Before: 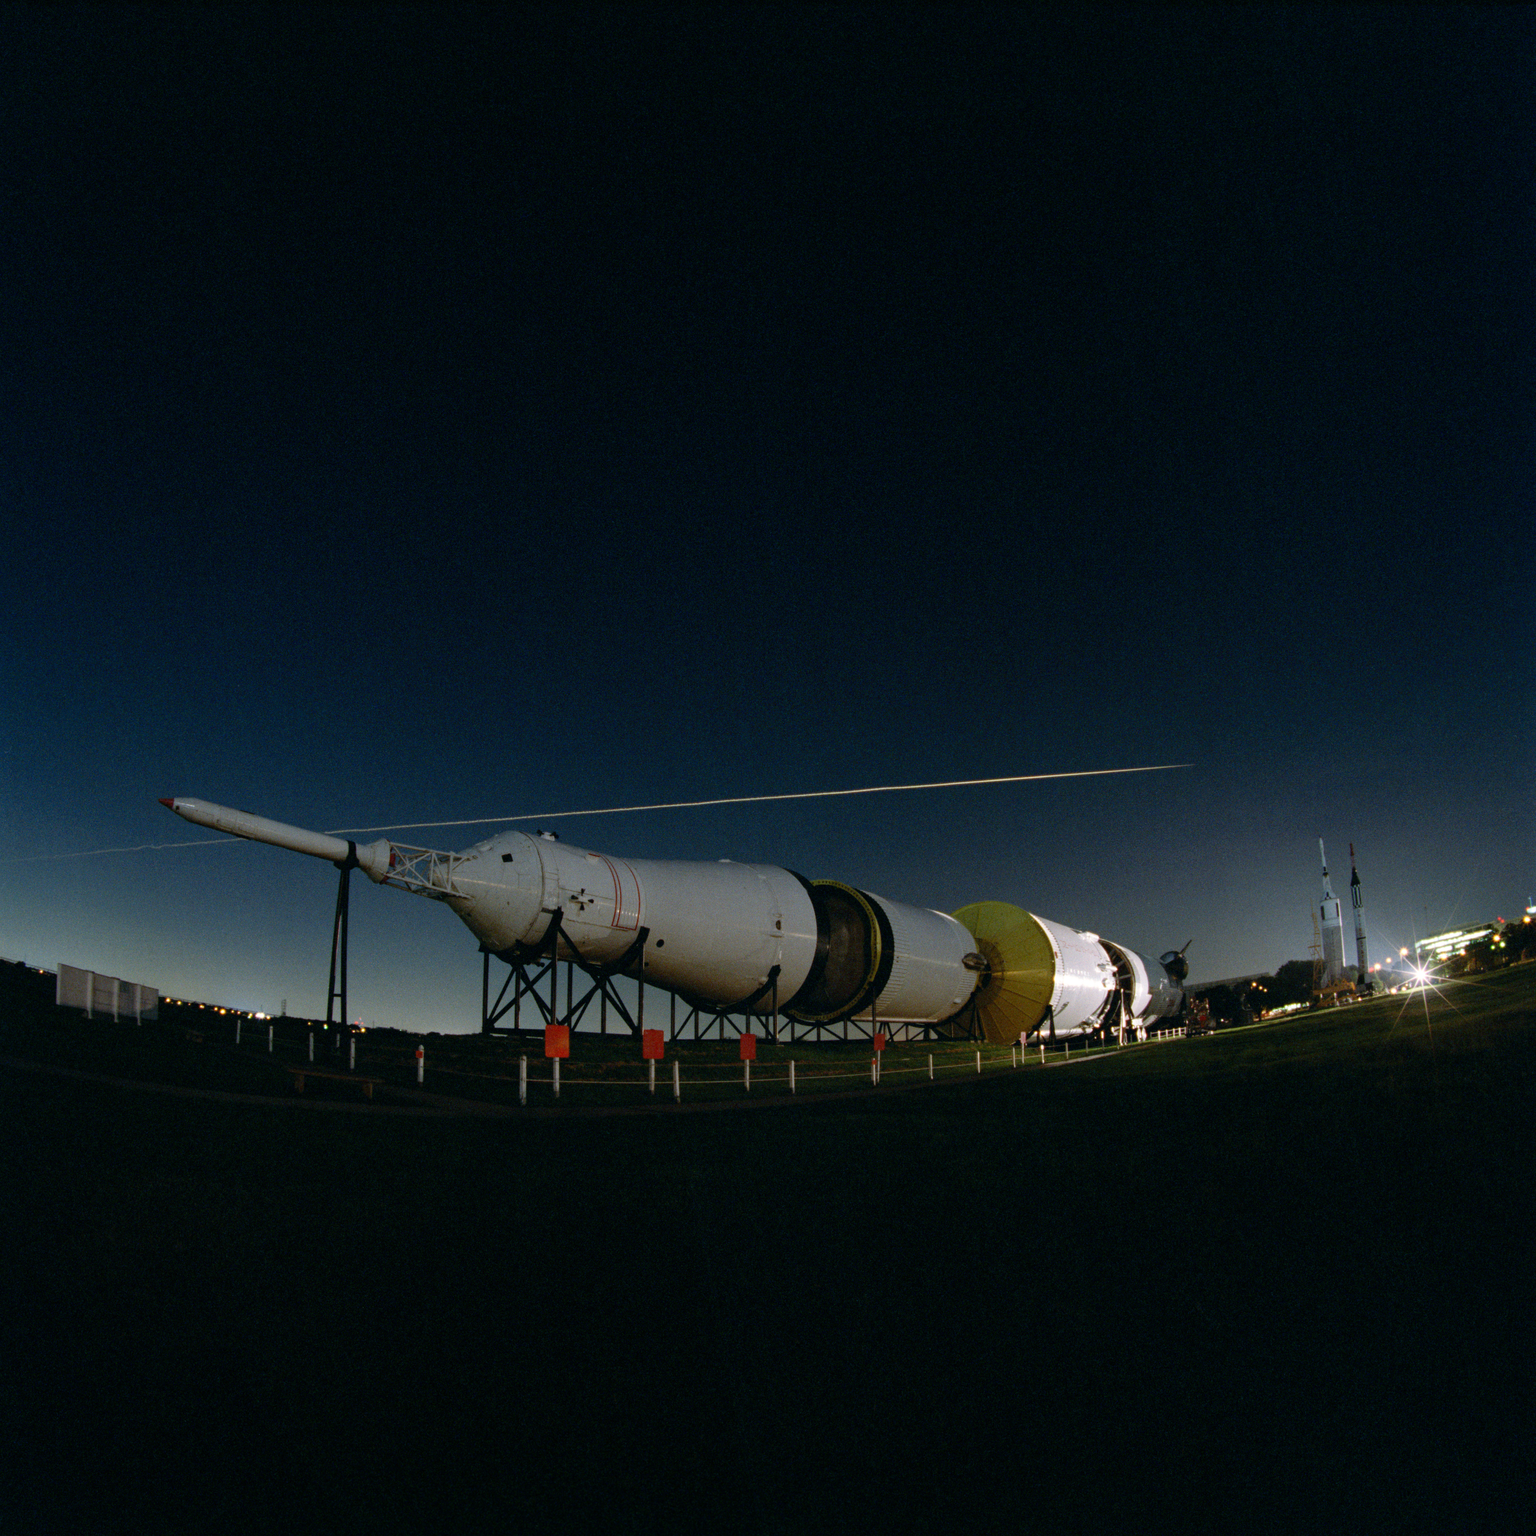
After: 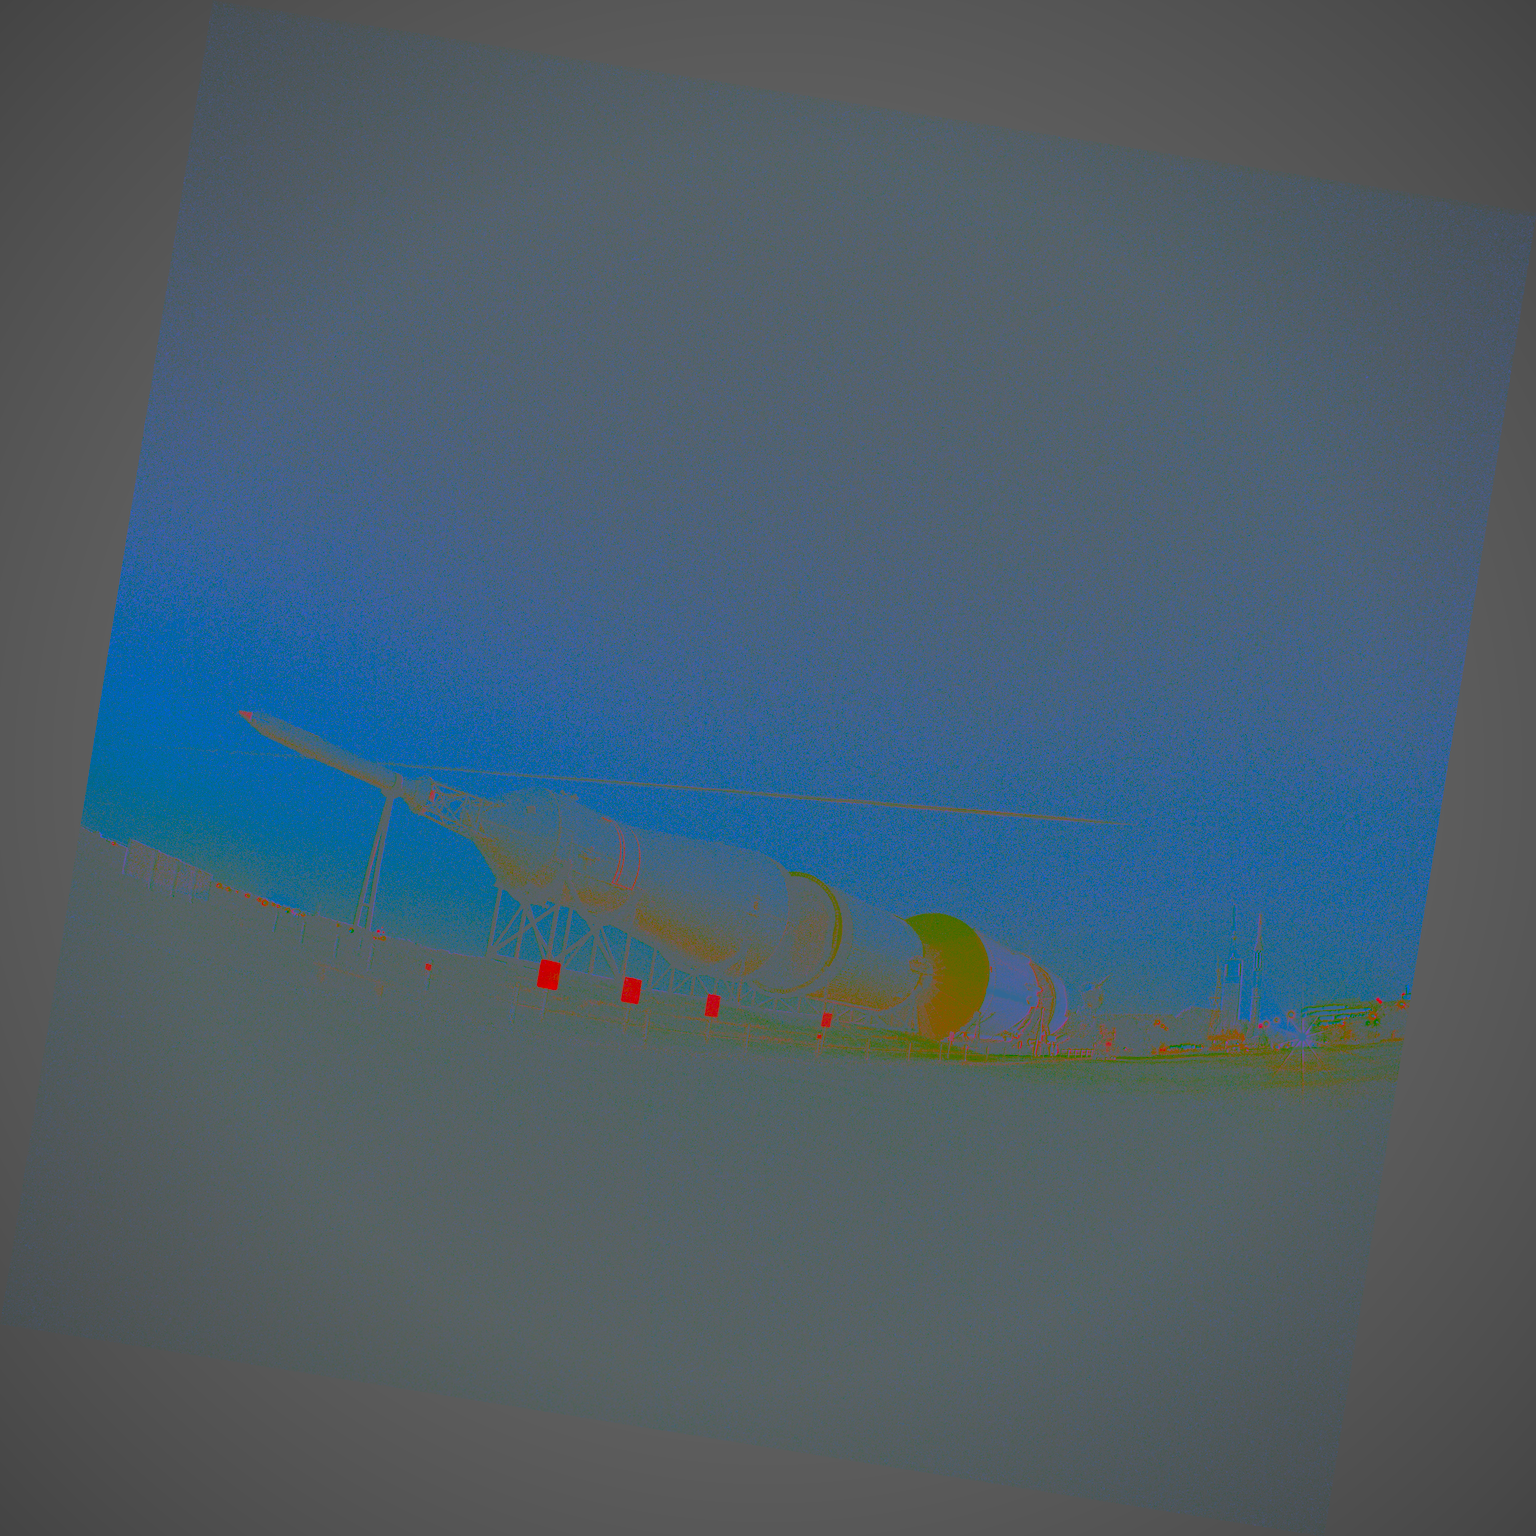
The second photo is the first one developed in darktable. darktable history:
levels: levels [0, 0.48, 0.961]
rotate and perspective: rotation 9.12°, automatic cropping off
contrast brightness saturation: contrast -0.99, brightness -0.17, saturation 0.75
white balance: red 0.924, blue 1.095
color balance rgb: perceptual saturation grading › global saturation 30%
local contrast: mode bilateral grid, contrast 20, coarseness 50, detail 102%, midtone range 0.2
vignetting: fall-off radius 60.92%
